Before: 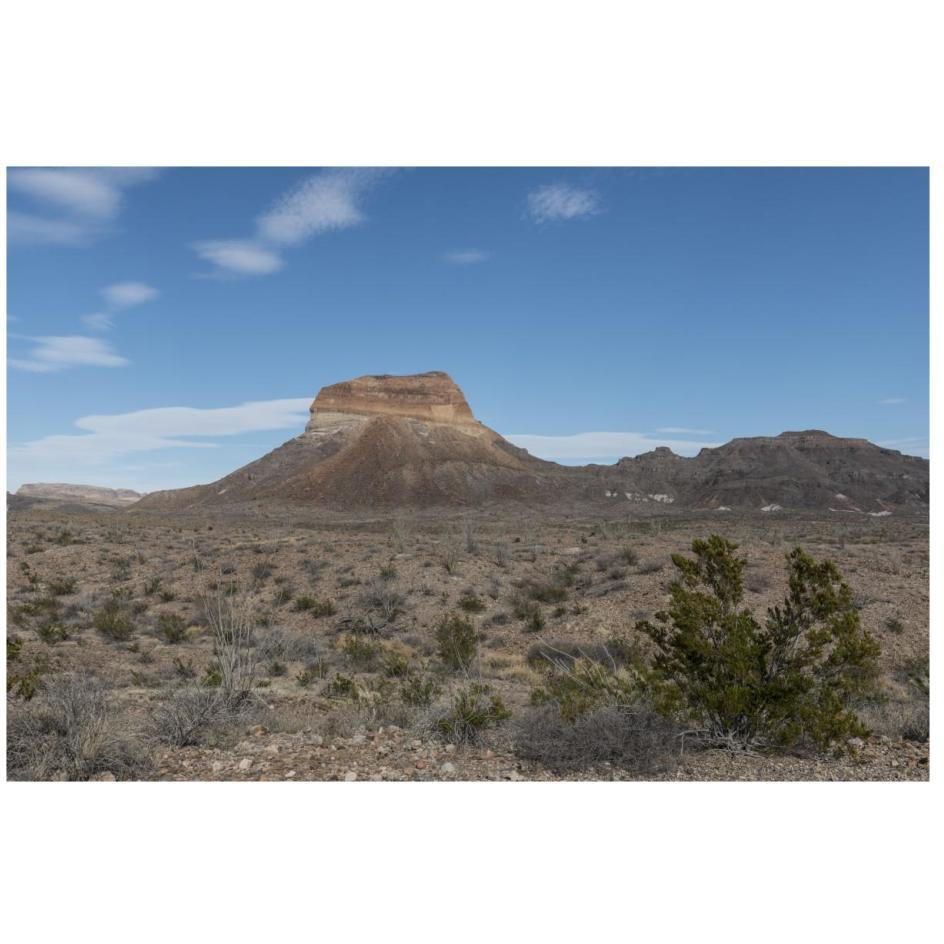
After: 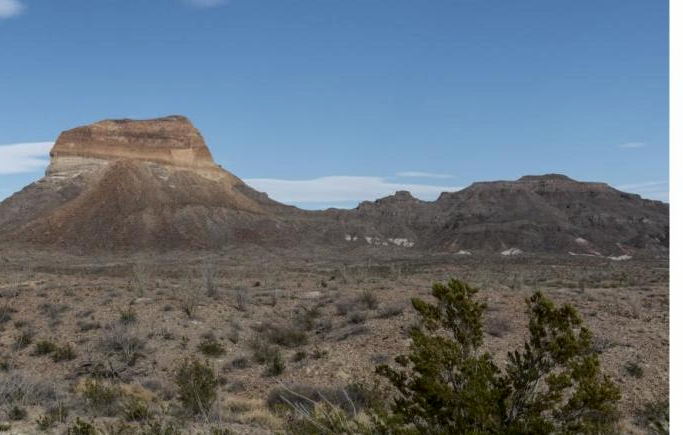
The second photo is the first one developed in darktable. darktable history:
crop and rotate: left 27.57%, top 27.124%, bottom 26.771%
shadows and highlights: shadows -63.88, white point adjustment -5.2, highlights 61.49
